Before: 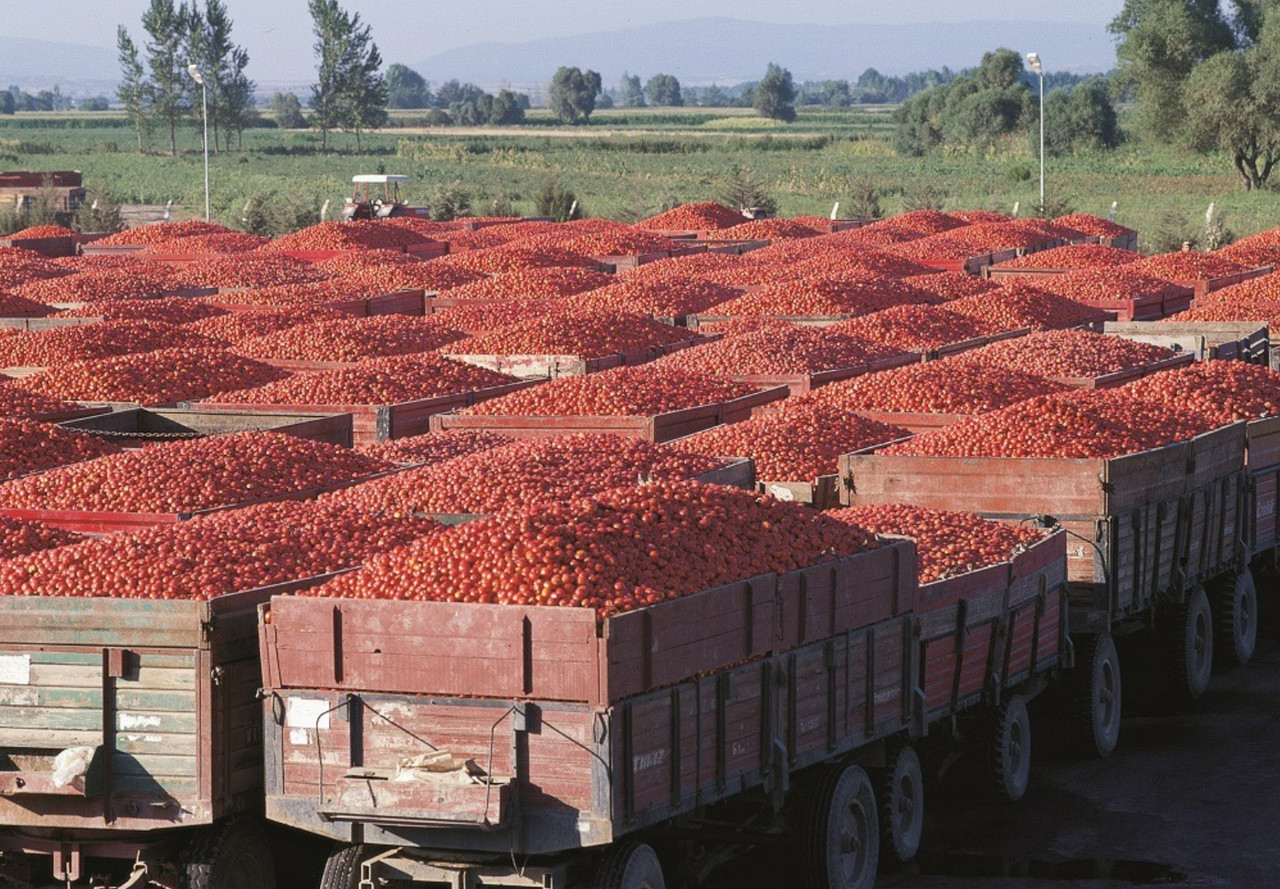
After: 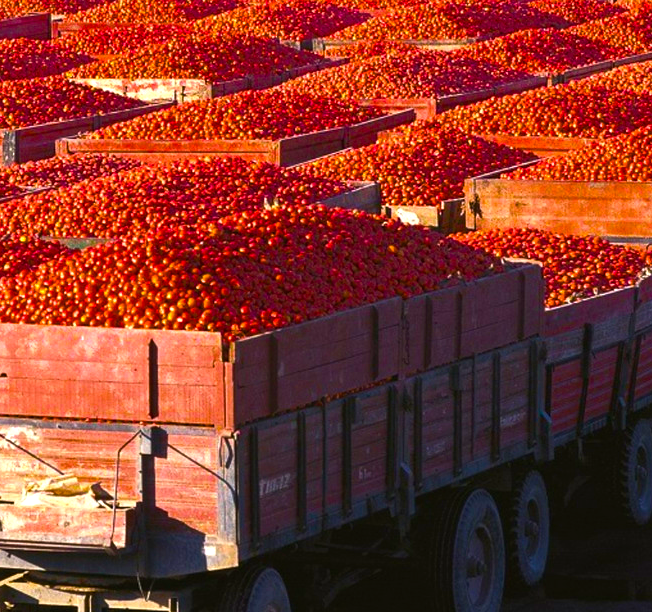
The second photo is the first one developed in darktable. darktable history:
crop and rotate: left 29.237%, top 31.152%, right 19.807%
color balance rgb: linear chroma grading › shadows -40%, linear chroma grading › highlights 40%, linear chroma grading › global chroma 45%, linear chroma grading › mid-tones -30%, perceptual saturation grading › global saturation 55%, perceptual saturation grading › highlights -50%, perceptual saturation grading › mid-tones 40%, perceptual saturation grading › shadows 30%, perceptual brilliance grading › global brilliance 20%, perceptual brilliance grading › shadows -40%, global vibrance 35%
